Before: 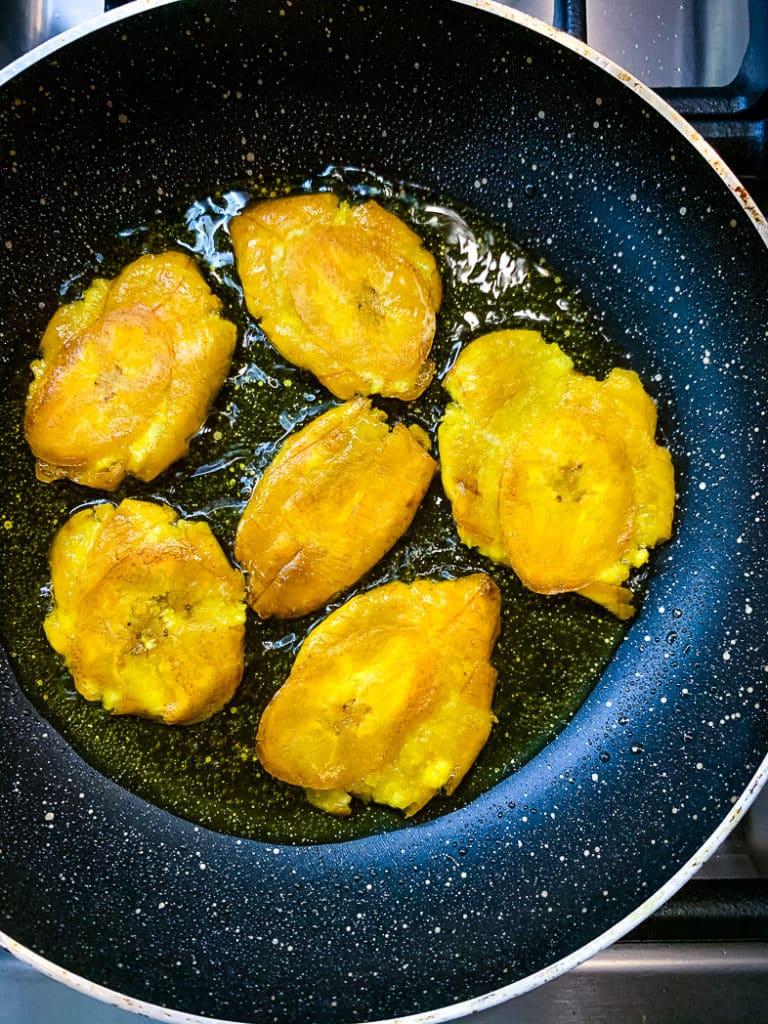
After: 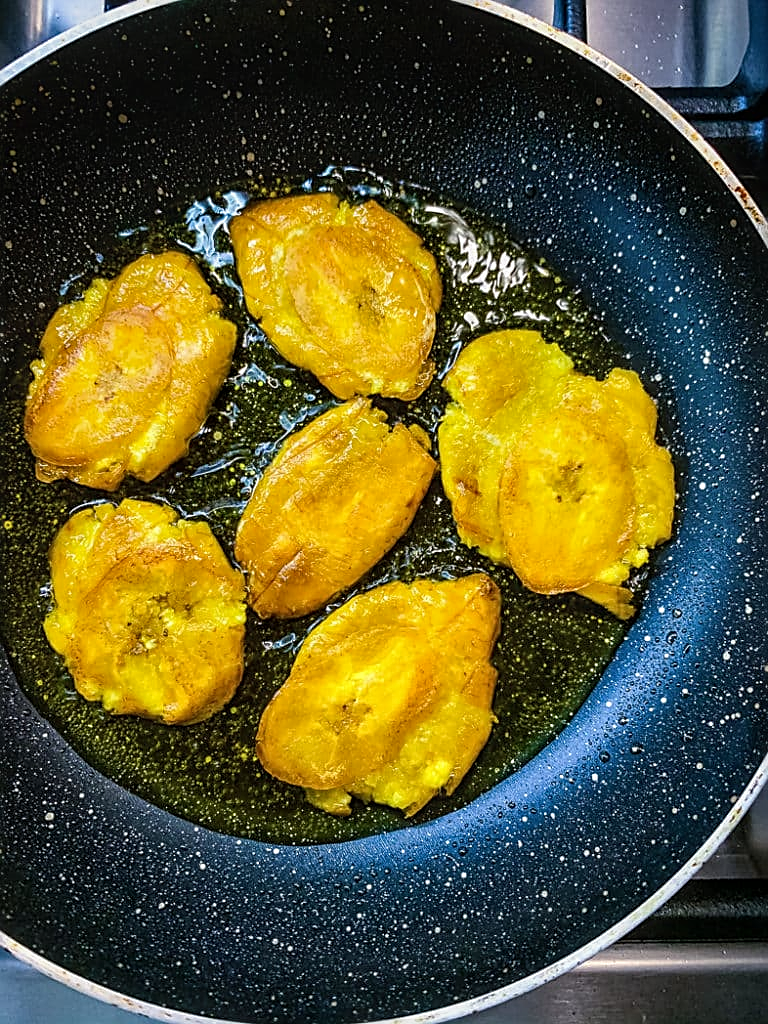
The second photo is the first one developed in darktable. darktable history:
local contrast: on, module defaults
sharpen: on, module defaults
tone equalizer: edges refinement/feathering 500, mask exposure compensation -1.57 EV, preserve details no
